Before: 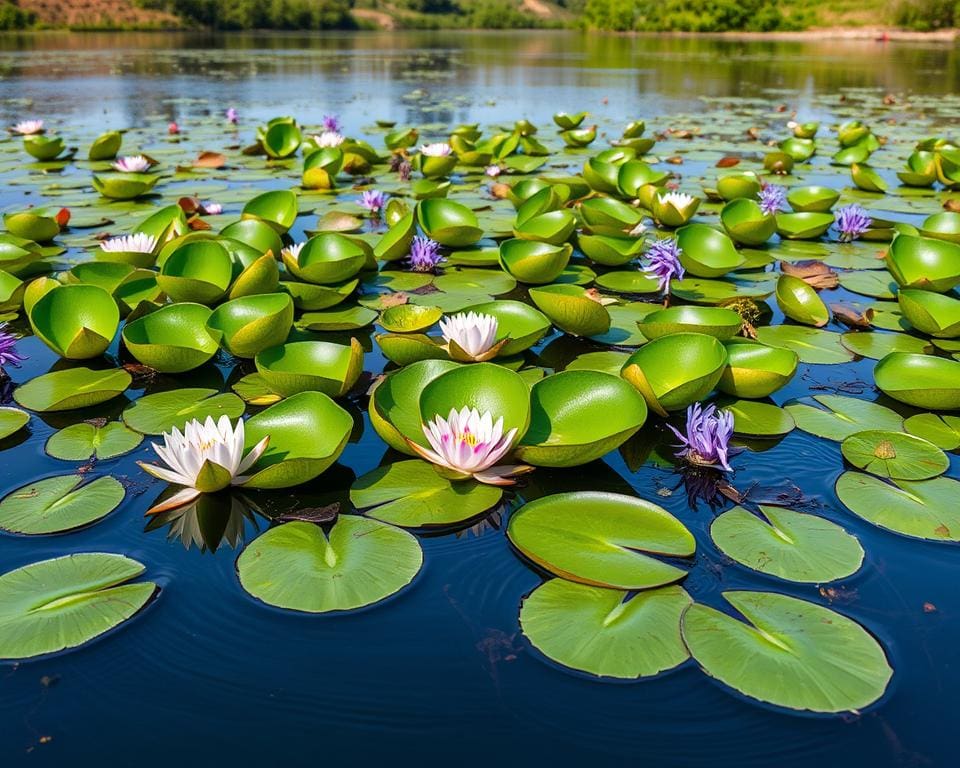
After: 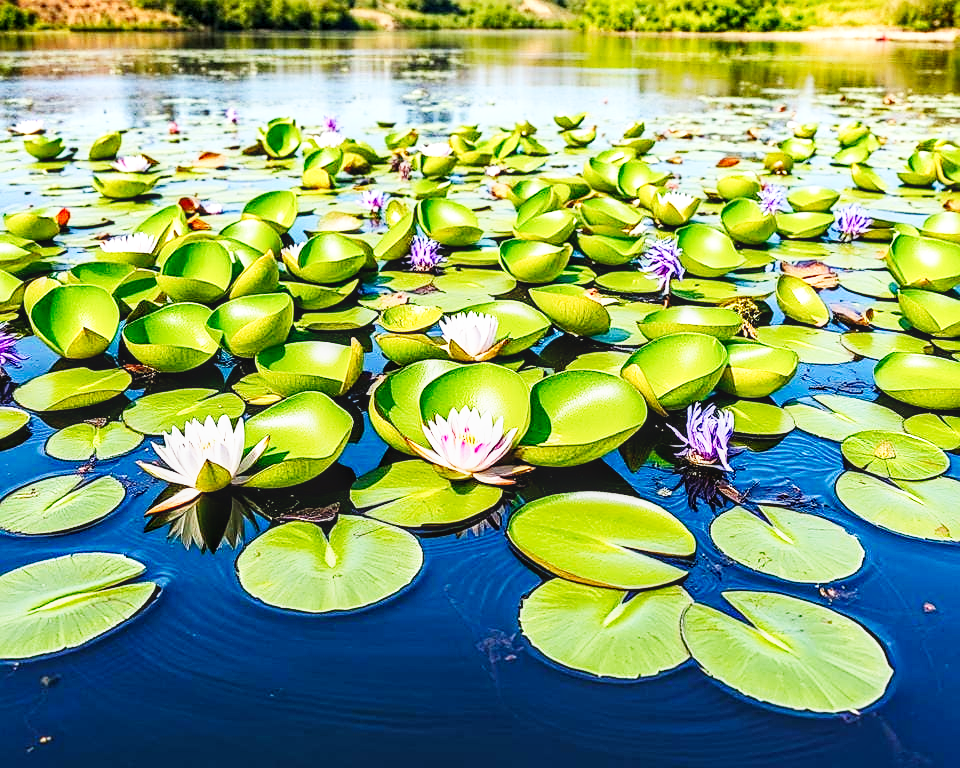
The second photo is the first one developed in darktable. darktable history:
shadows and highlights: shadows 0, highlights 40
sharpen: on, module defaults
local contrast: on, module defaults
base curve: curves: ch0 [(0, 0.003) (0.001, 0.002) (0.006, 0.004) (0.02, 0.022) (0.048, 0.086) (0.094, 0.234) (0.162, 0.431) (0.258, 0.629) (0.385, 0.8) (0.548, 0.918) (0.751, 0.988) (1, 1)], preserve colors none
